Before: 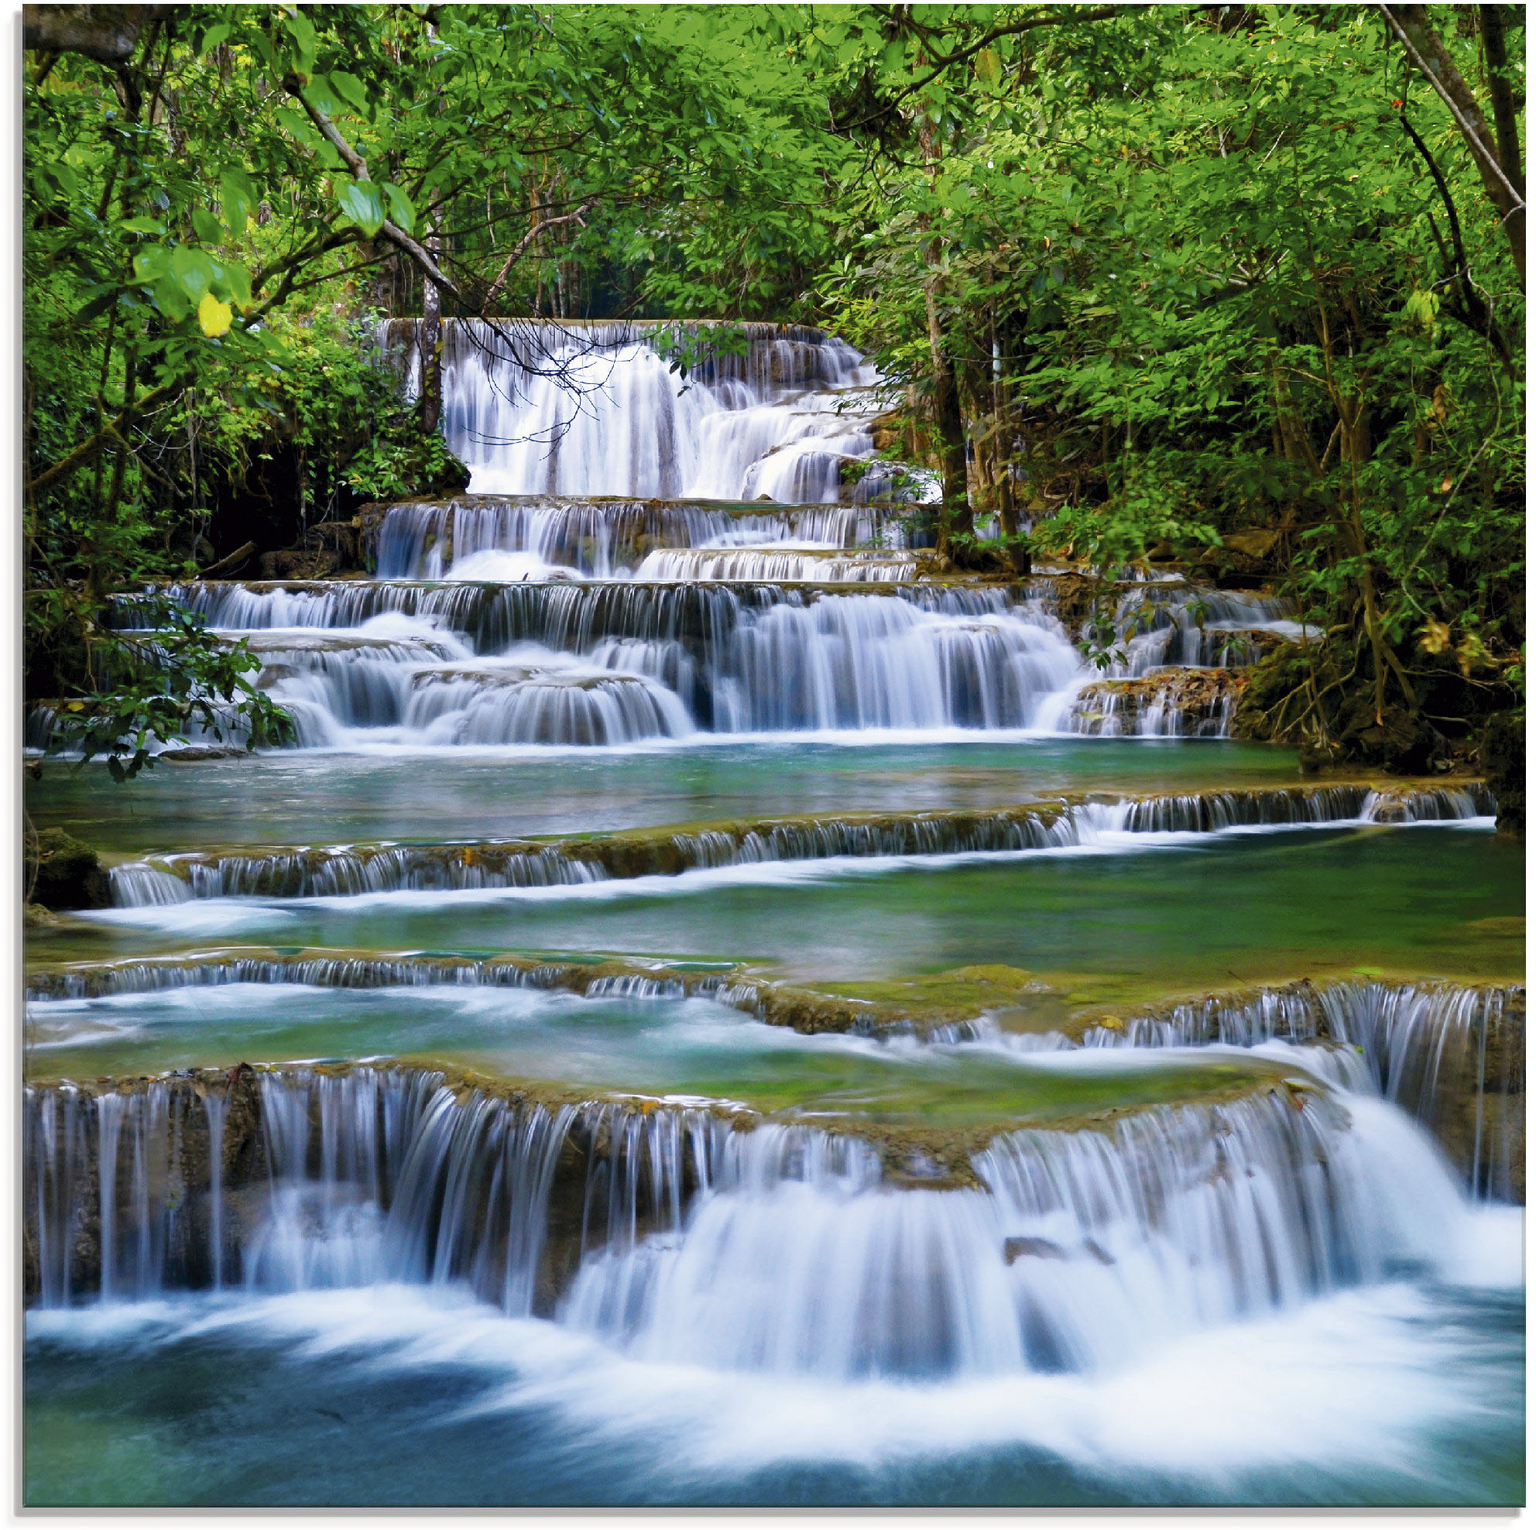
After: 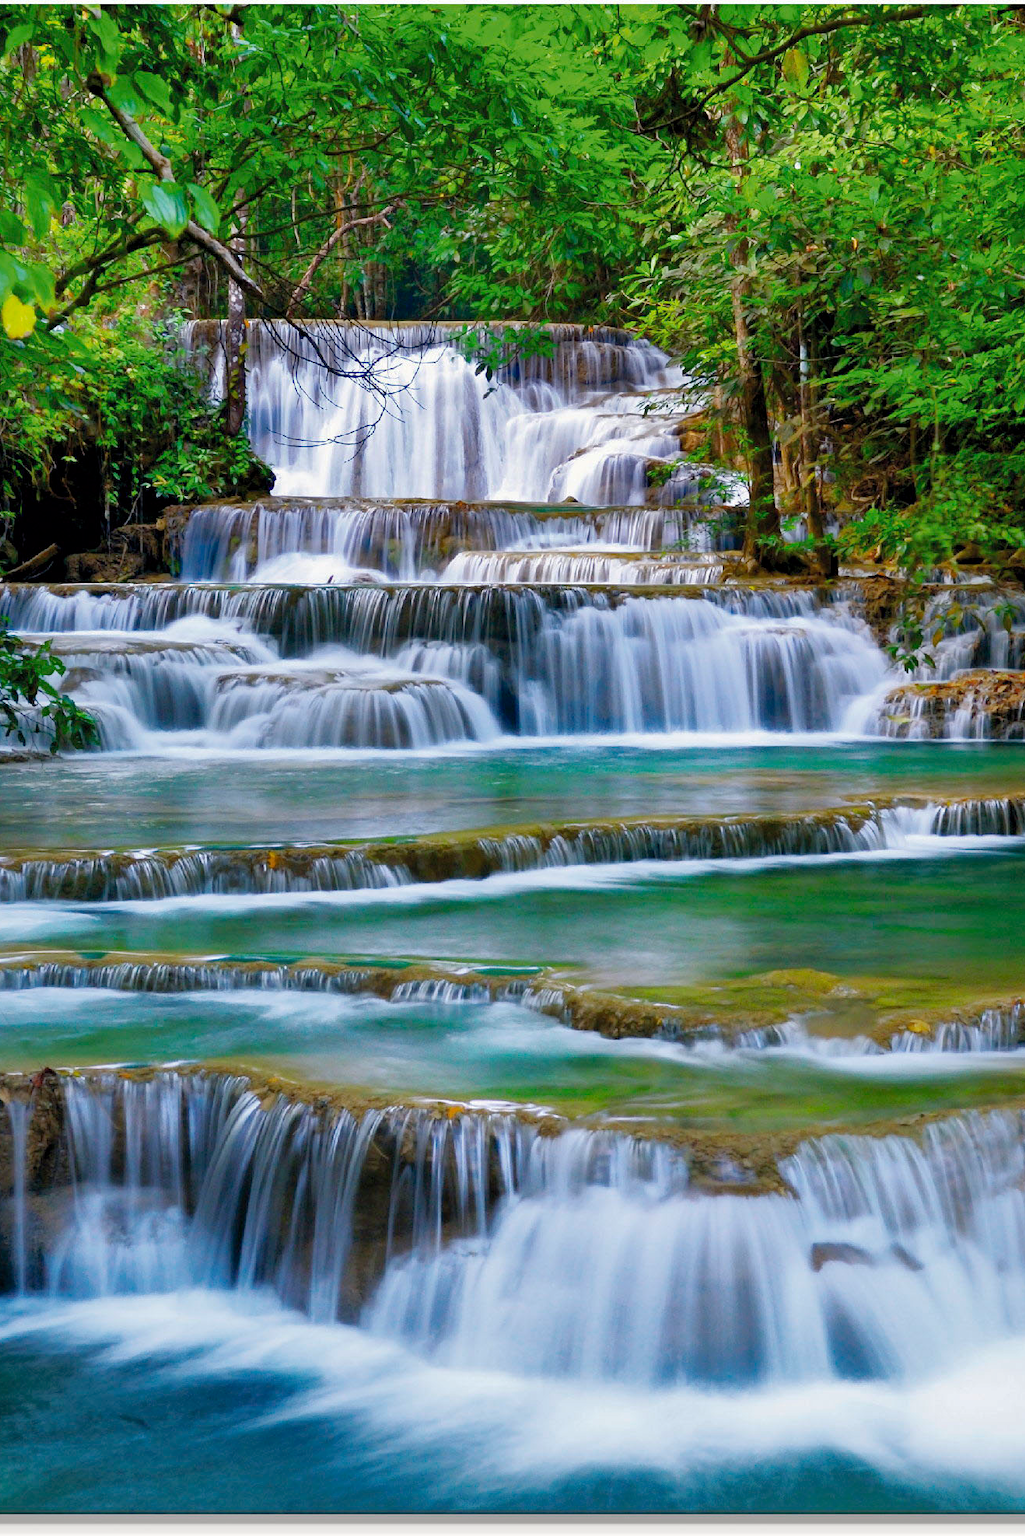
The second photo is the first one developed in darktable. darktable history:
shadows and highlights: shadows color adjustment 97.66%
crop and rotate: left 12.816%, right 20.667%
